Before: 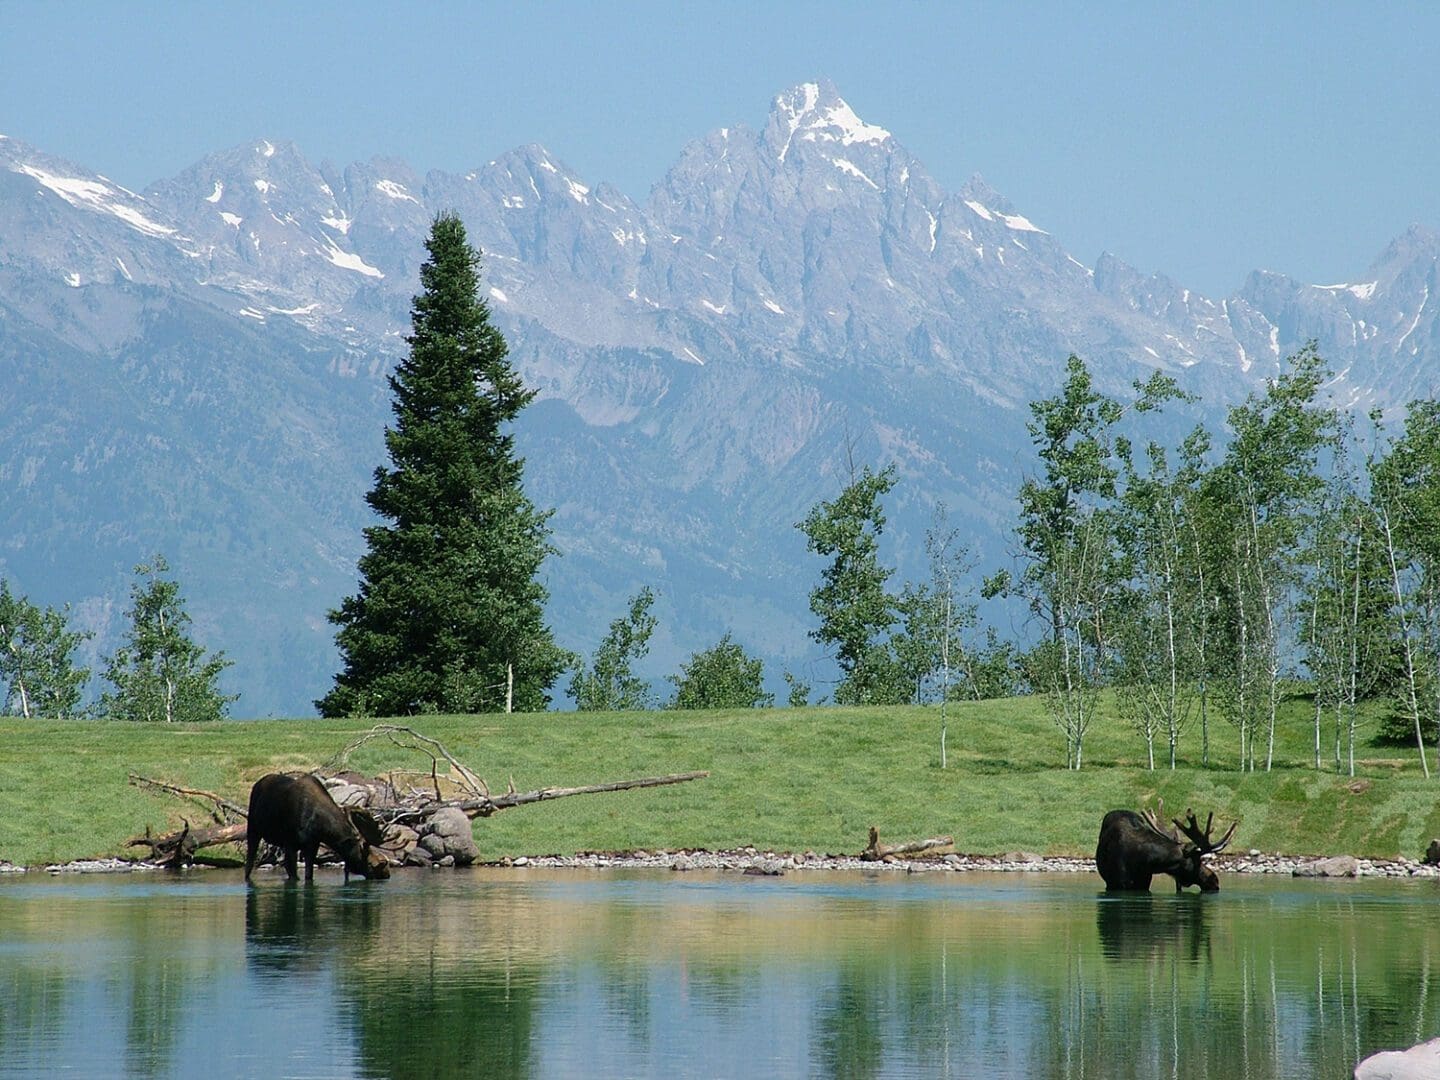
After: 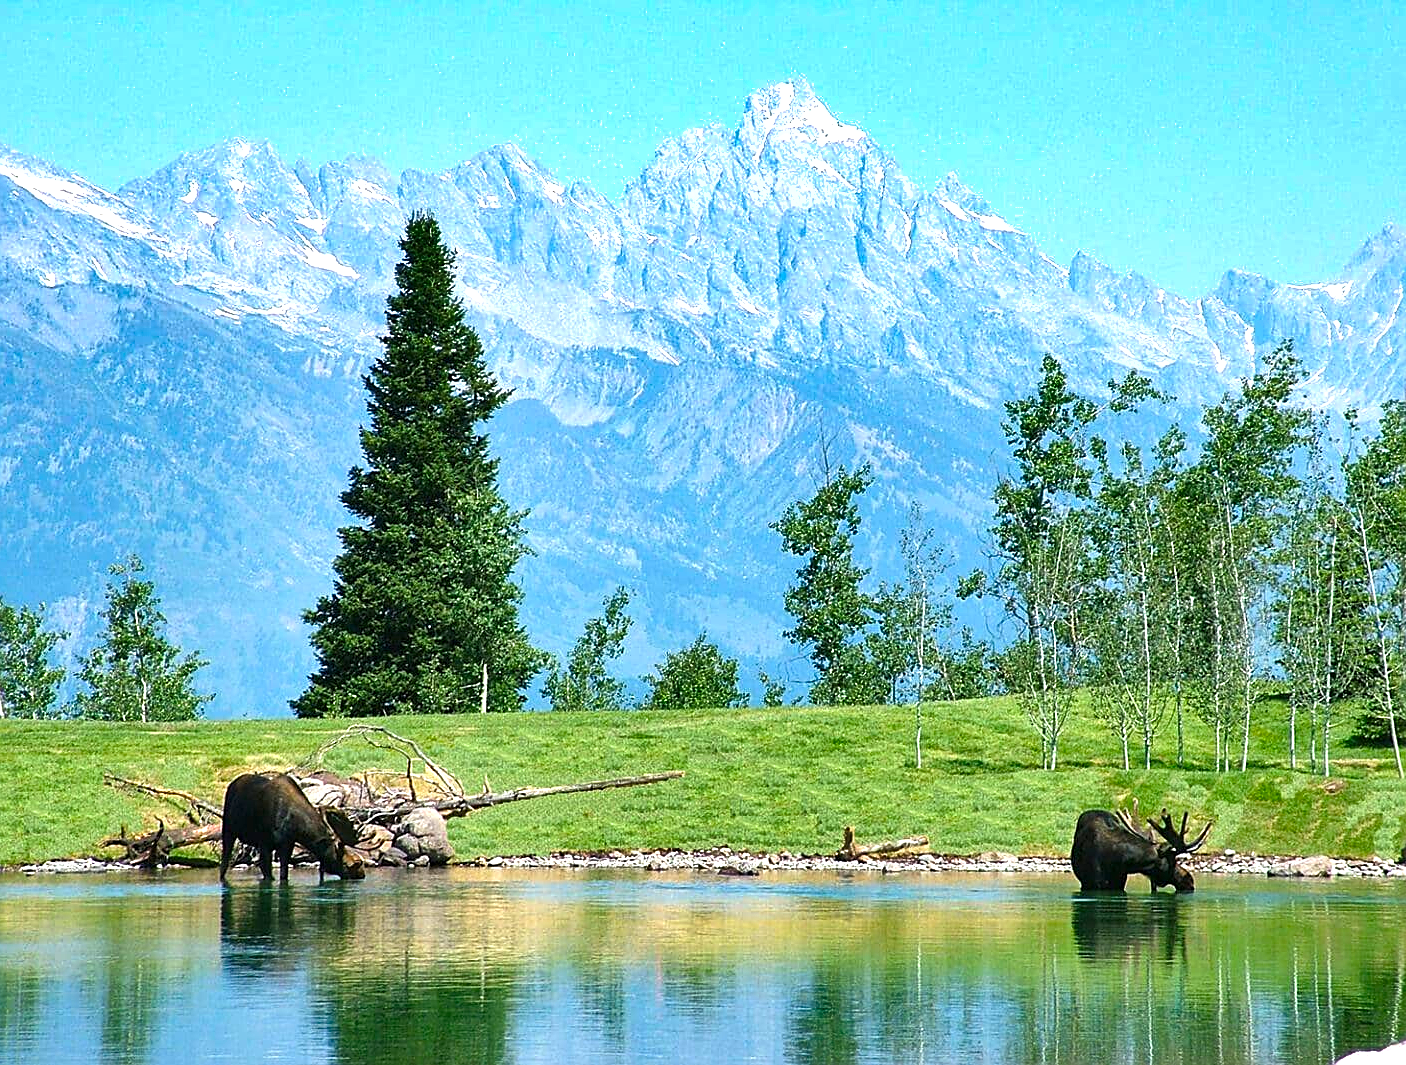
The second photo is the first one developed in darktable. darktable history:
color balance rgb: perceptual saturation grading › global saturation 19.454%
contrast brightness saturation: contrast 0.039, saturation 0.157
exposure: exposure 0.994 EV, compensate highlight preservation false
shadows and highlights: radius 106.66, shadows 24.04, highlights -58.36, low approximation 0.01, soften with gaussian
sharpen: on, module defaults
crop and rotate: left 1.794%, right 0.552%, bottom 1.364%
